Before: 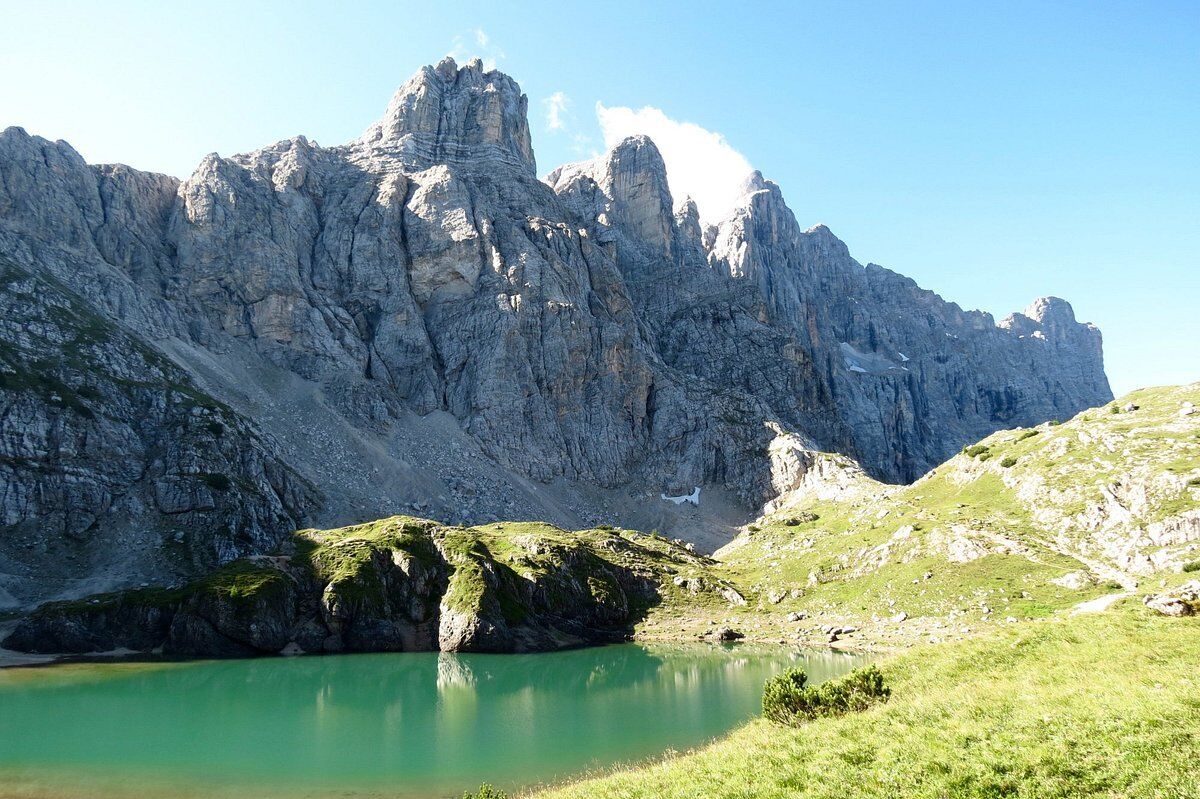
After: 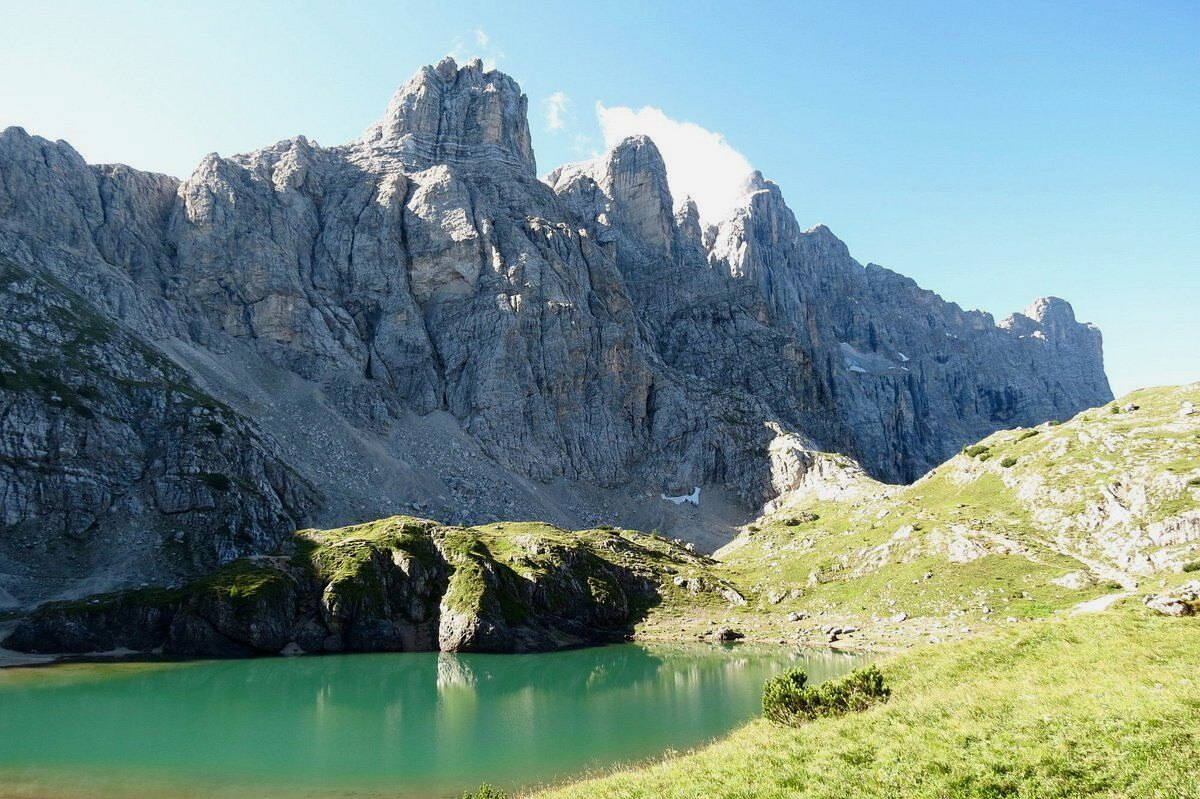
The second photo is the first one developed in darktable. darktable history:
exposure: exposure -0.154 EV, compensate exposure bias true, compensate highlight preservation false
